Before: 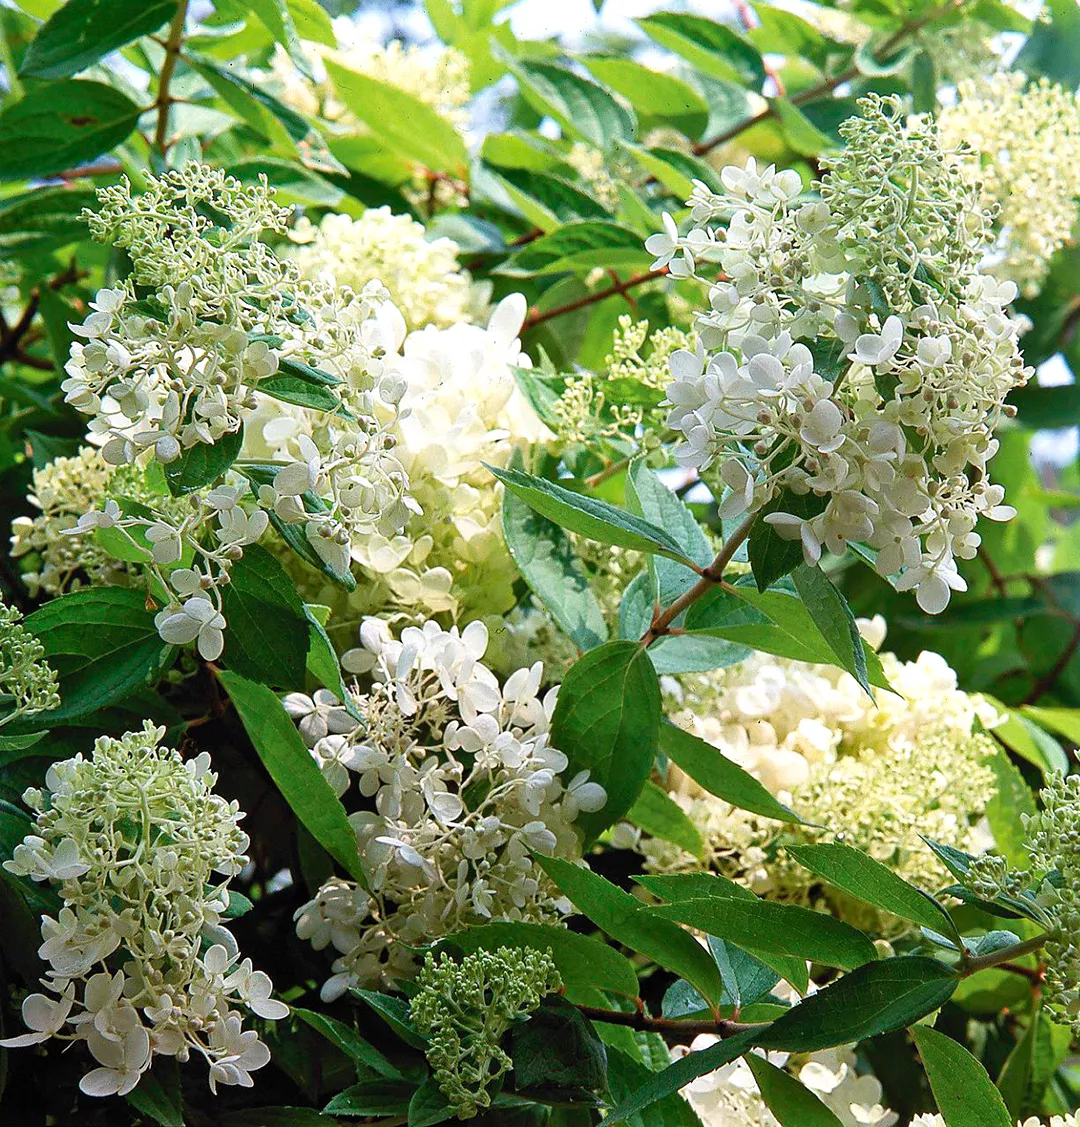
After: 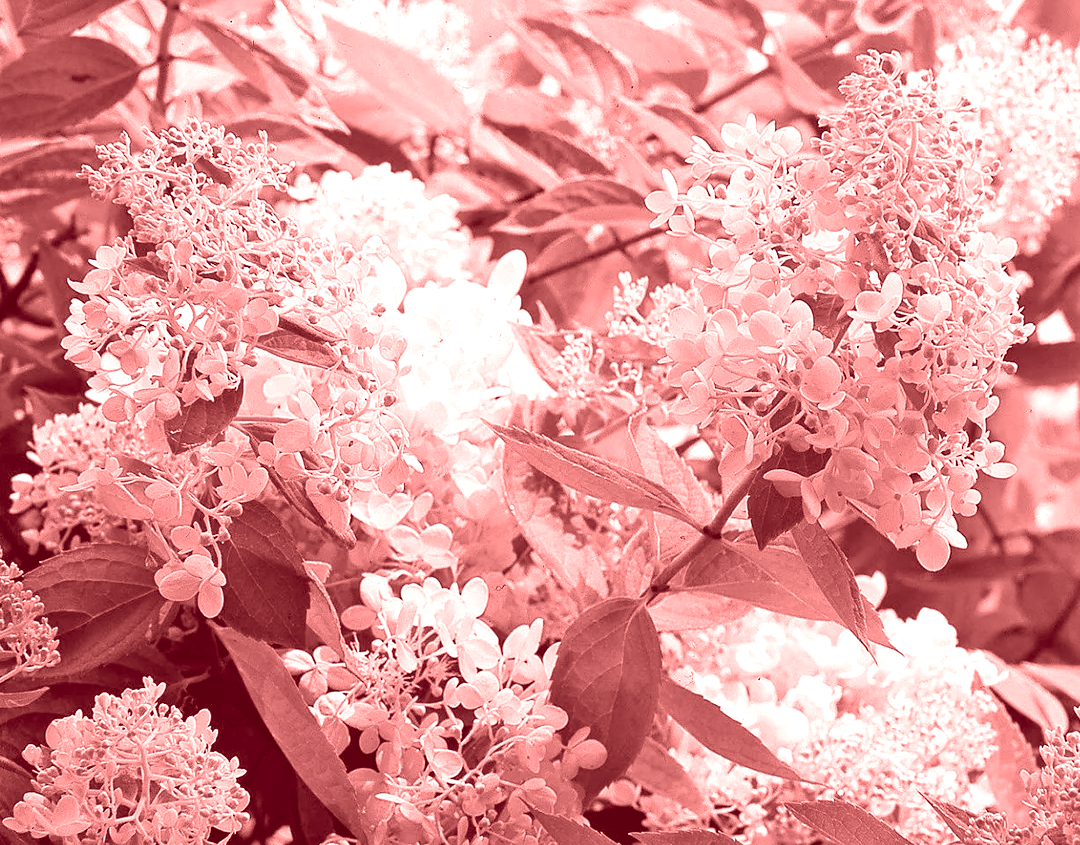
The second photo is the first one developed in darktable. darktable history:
crop: top 3.857%, bottom 21.132%
colorize: saturation 60%, source mix 100%
